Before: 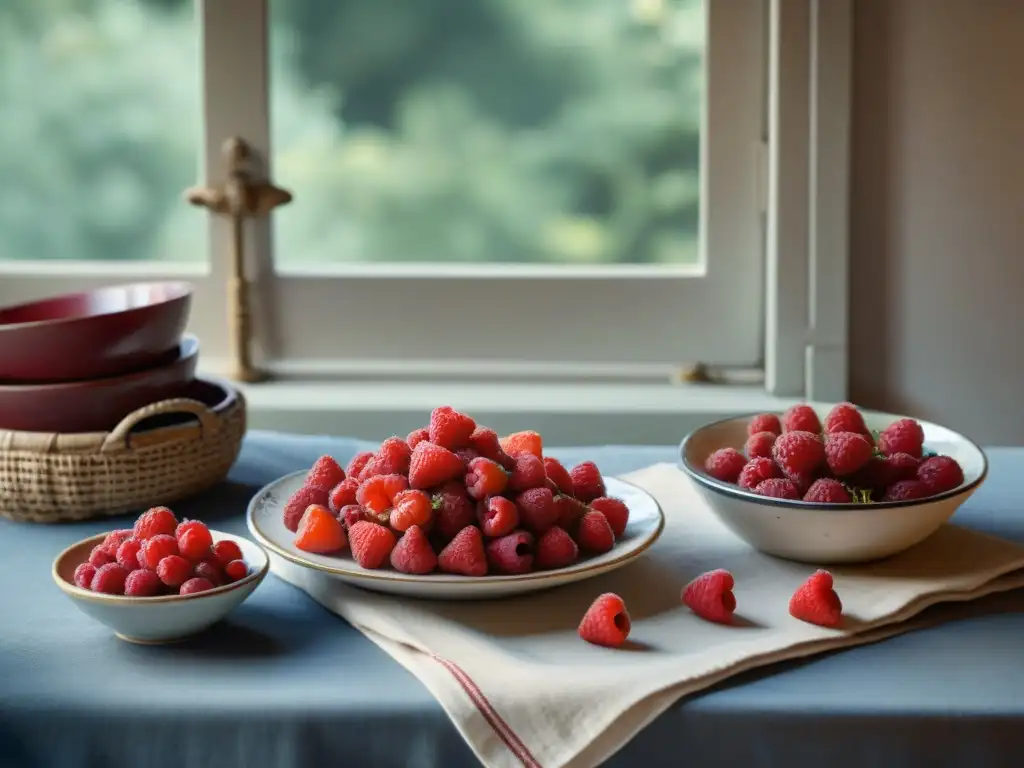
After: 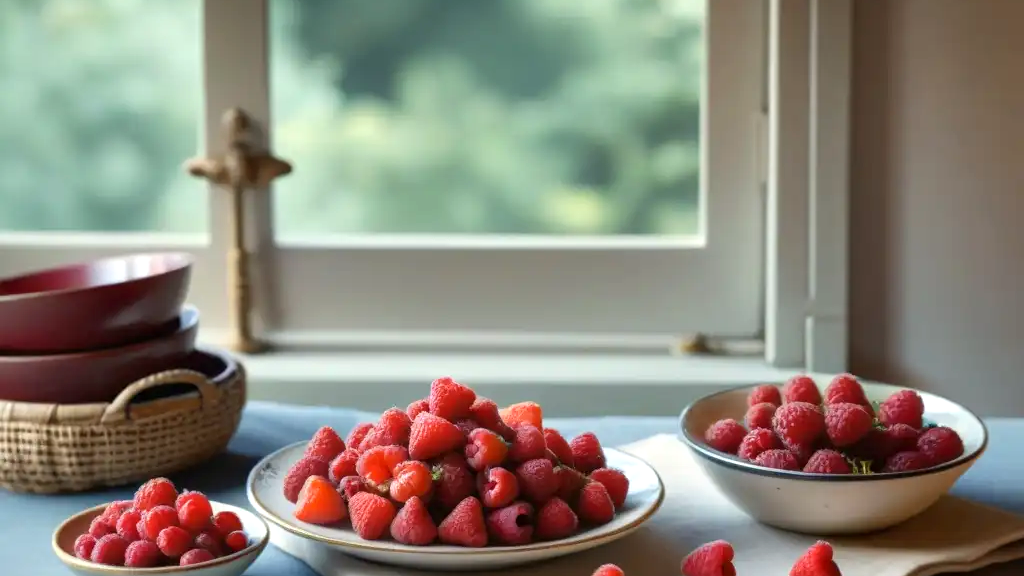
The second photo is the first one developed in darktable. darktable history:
crop: top 3.857%, bottom 21.132%
exposure: exposure 0.3 EV, compensate highlight preservation false
